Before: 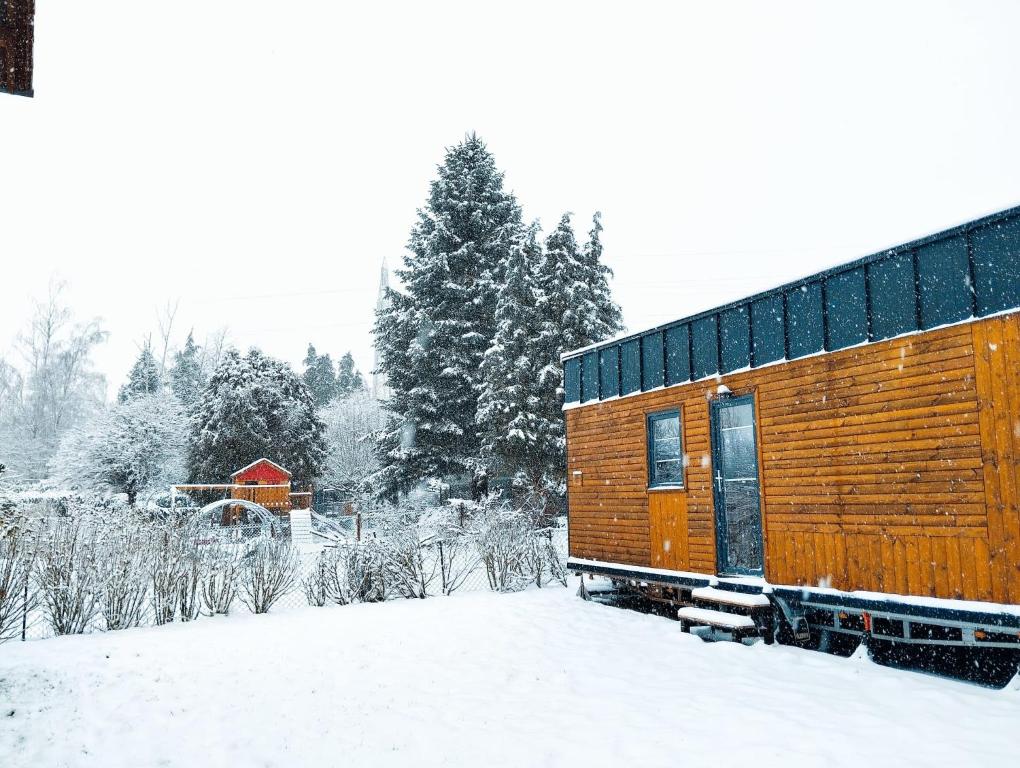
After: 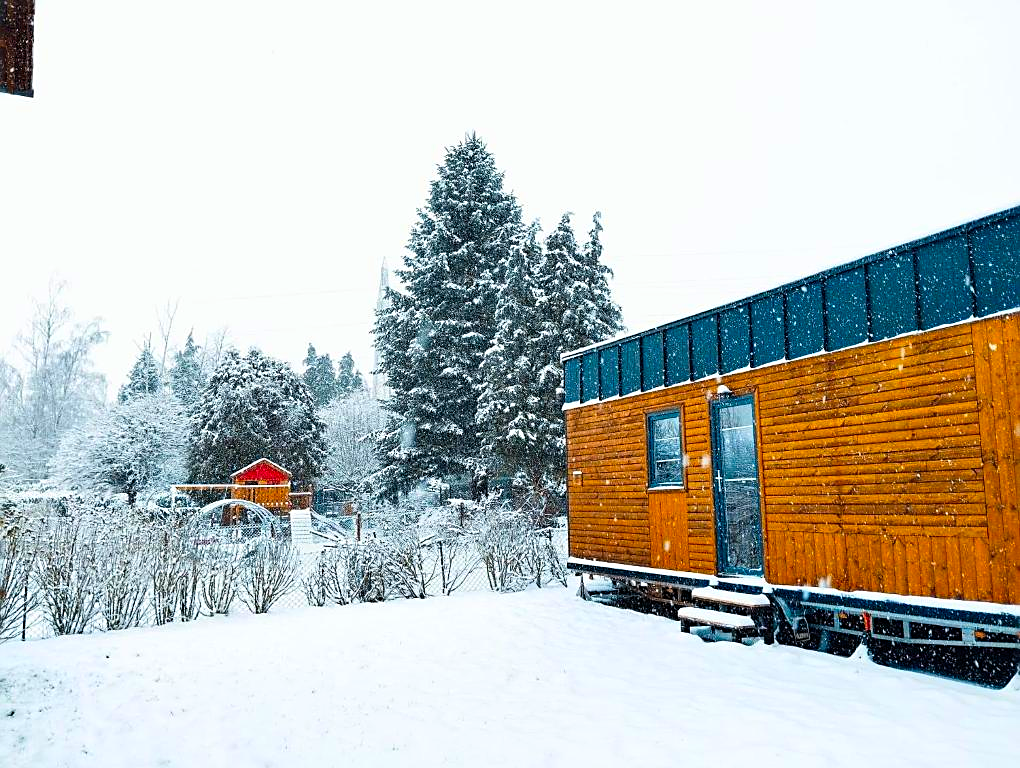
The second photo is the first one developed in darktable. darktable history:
color balance rgb: perceptual saturation grading › global saturation 19.76%, global vibrance 9.445%
contrast brightness saturation: contrast 0.088, saturation 0.283
sharpen: on, module defaults
